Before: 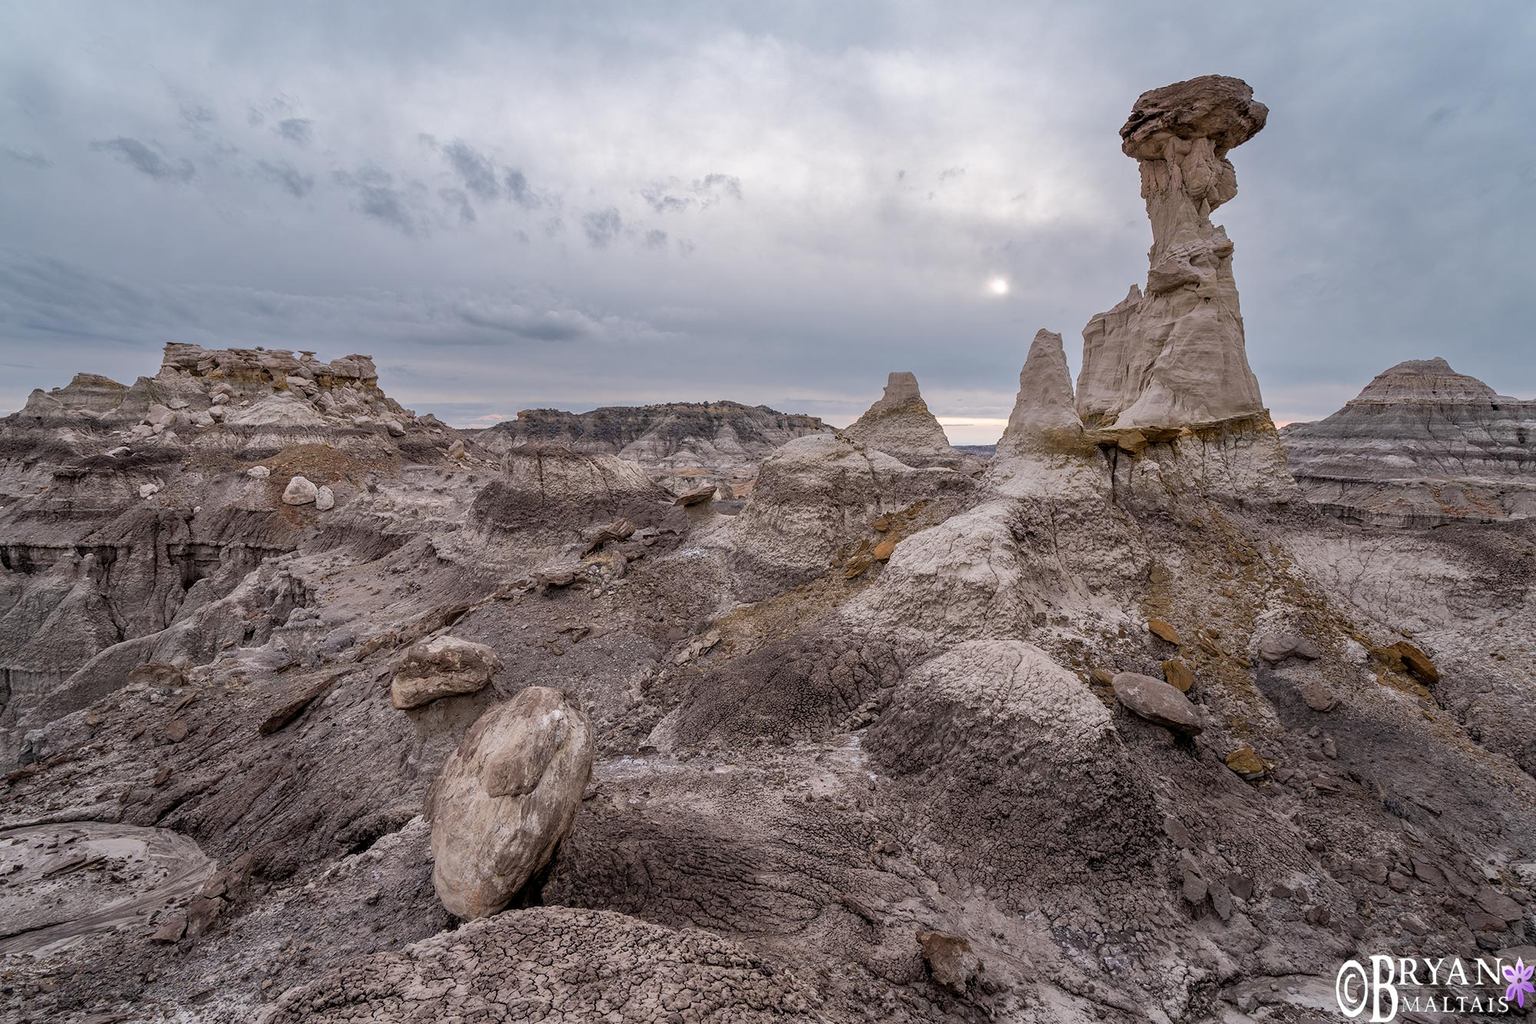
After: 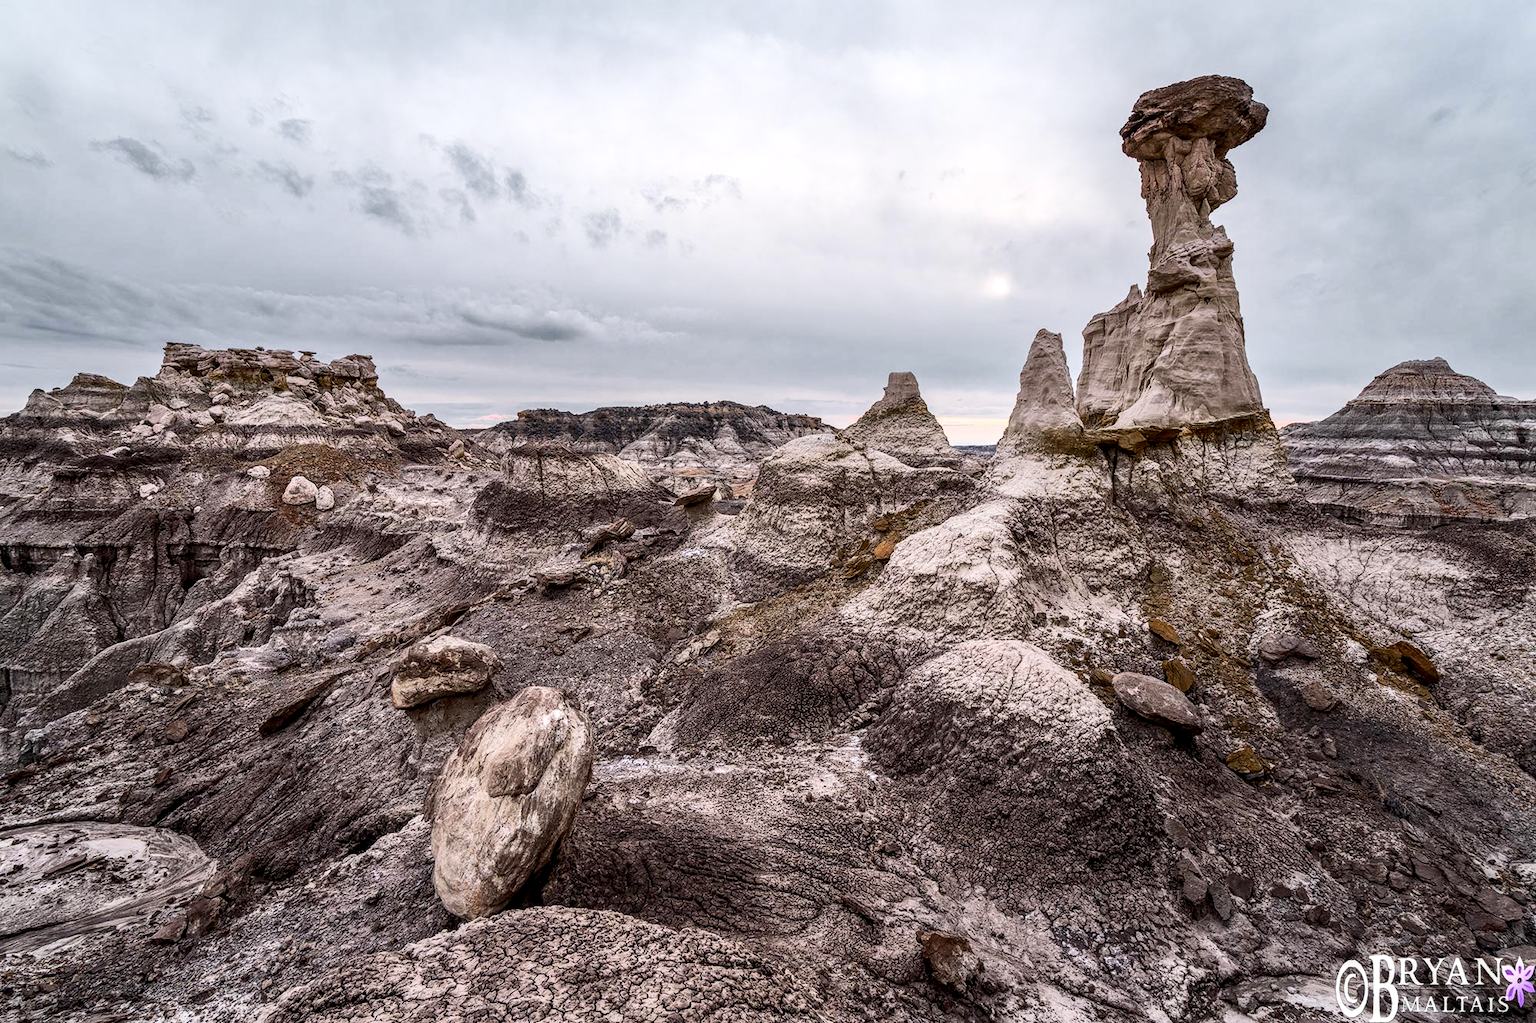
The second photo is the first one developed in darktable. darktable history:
local contrast: detail 130%
contrast brightness saturation: contrast 0.39, brightness 0.1
color zones: curves: ch0 [(0, 0.48) (0.209, 0.398) (0.305, 0.332) (0.429, 0.493) (0.571, 0.5) (0.714, 0.5) (0.857, 0.5) (1, 0.48)]; ch1 [(0, 0.633) (0.143, 0.586) (0.286, 0.489) (0.429, 0.448) (0.571, 0.31) (0.714, 0.335) (0.857, 0.492) (1, 0.633)]; ch2 [(0, 0.448) (0.143, 0.498) (0.286, 0.5) (0.429, 0.5) (0.571, 0.5) (0.714, 0.5) (0.857, 0.5) (1, 0.448)]
